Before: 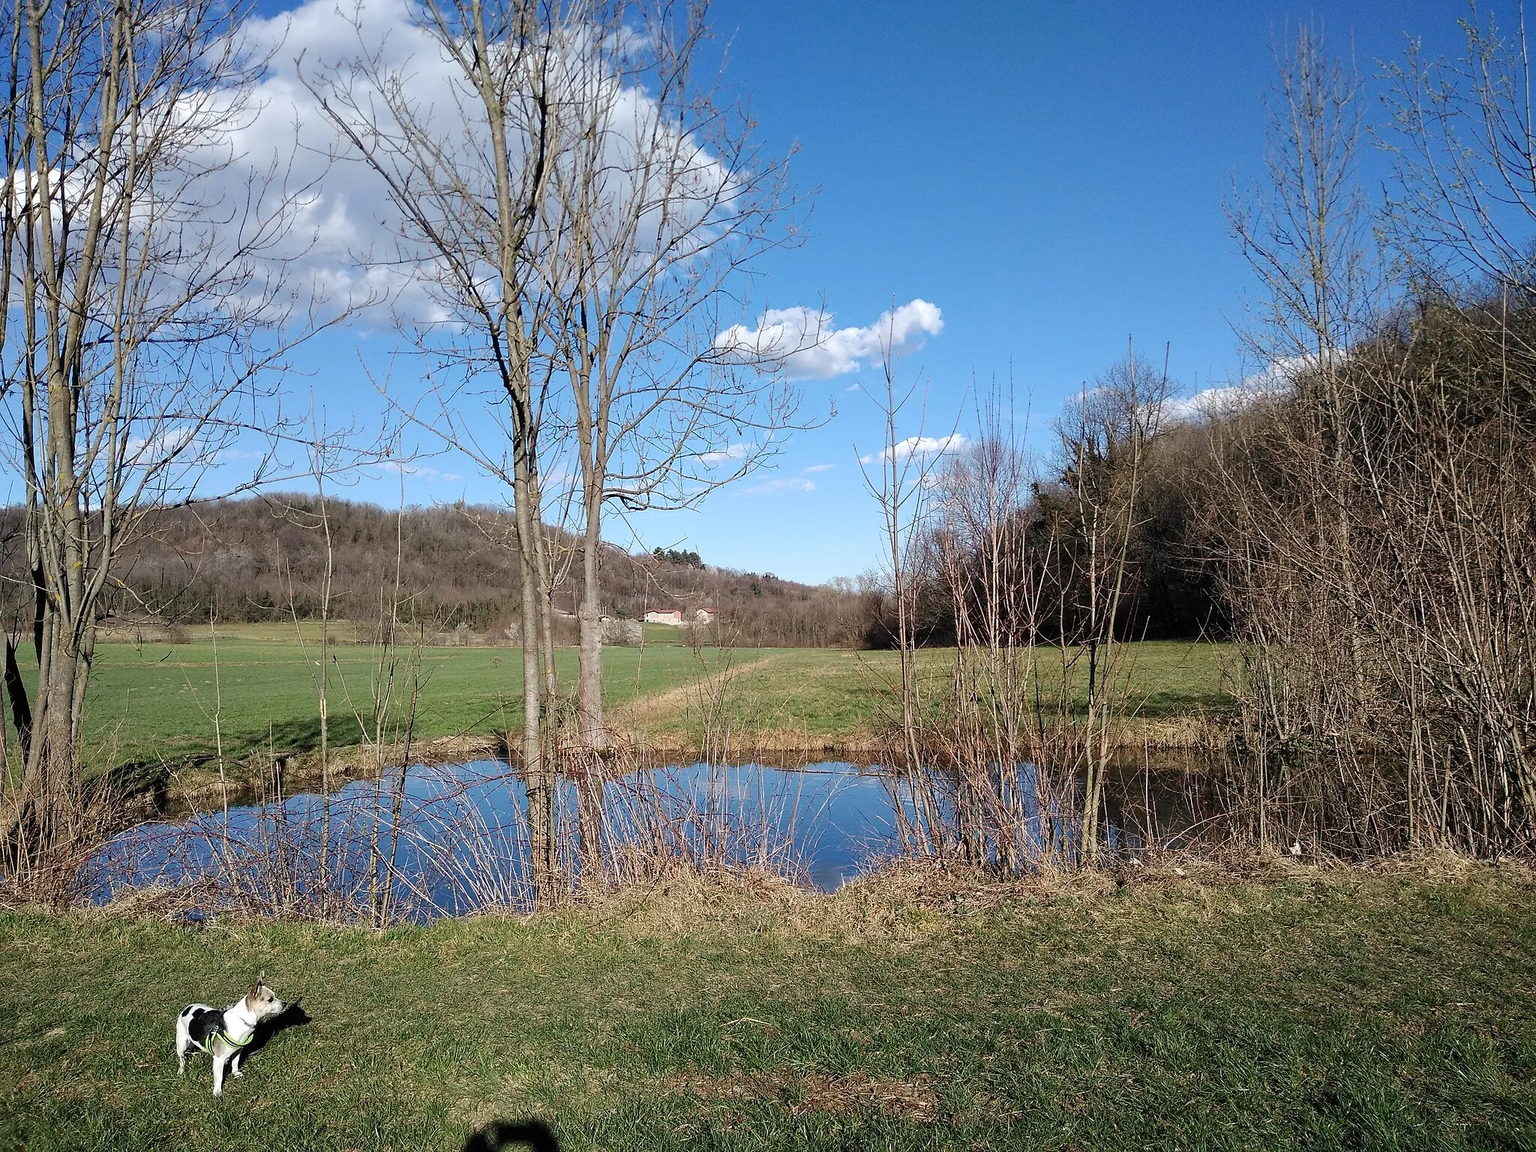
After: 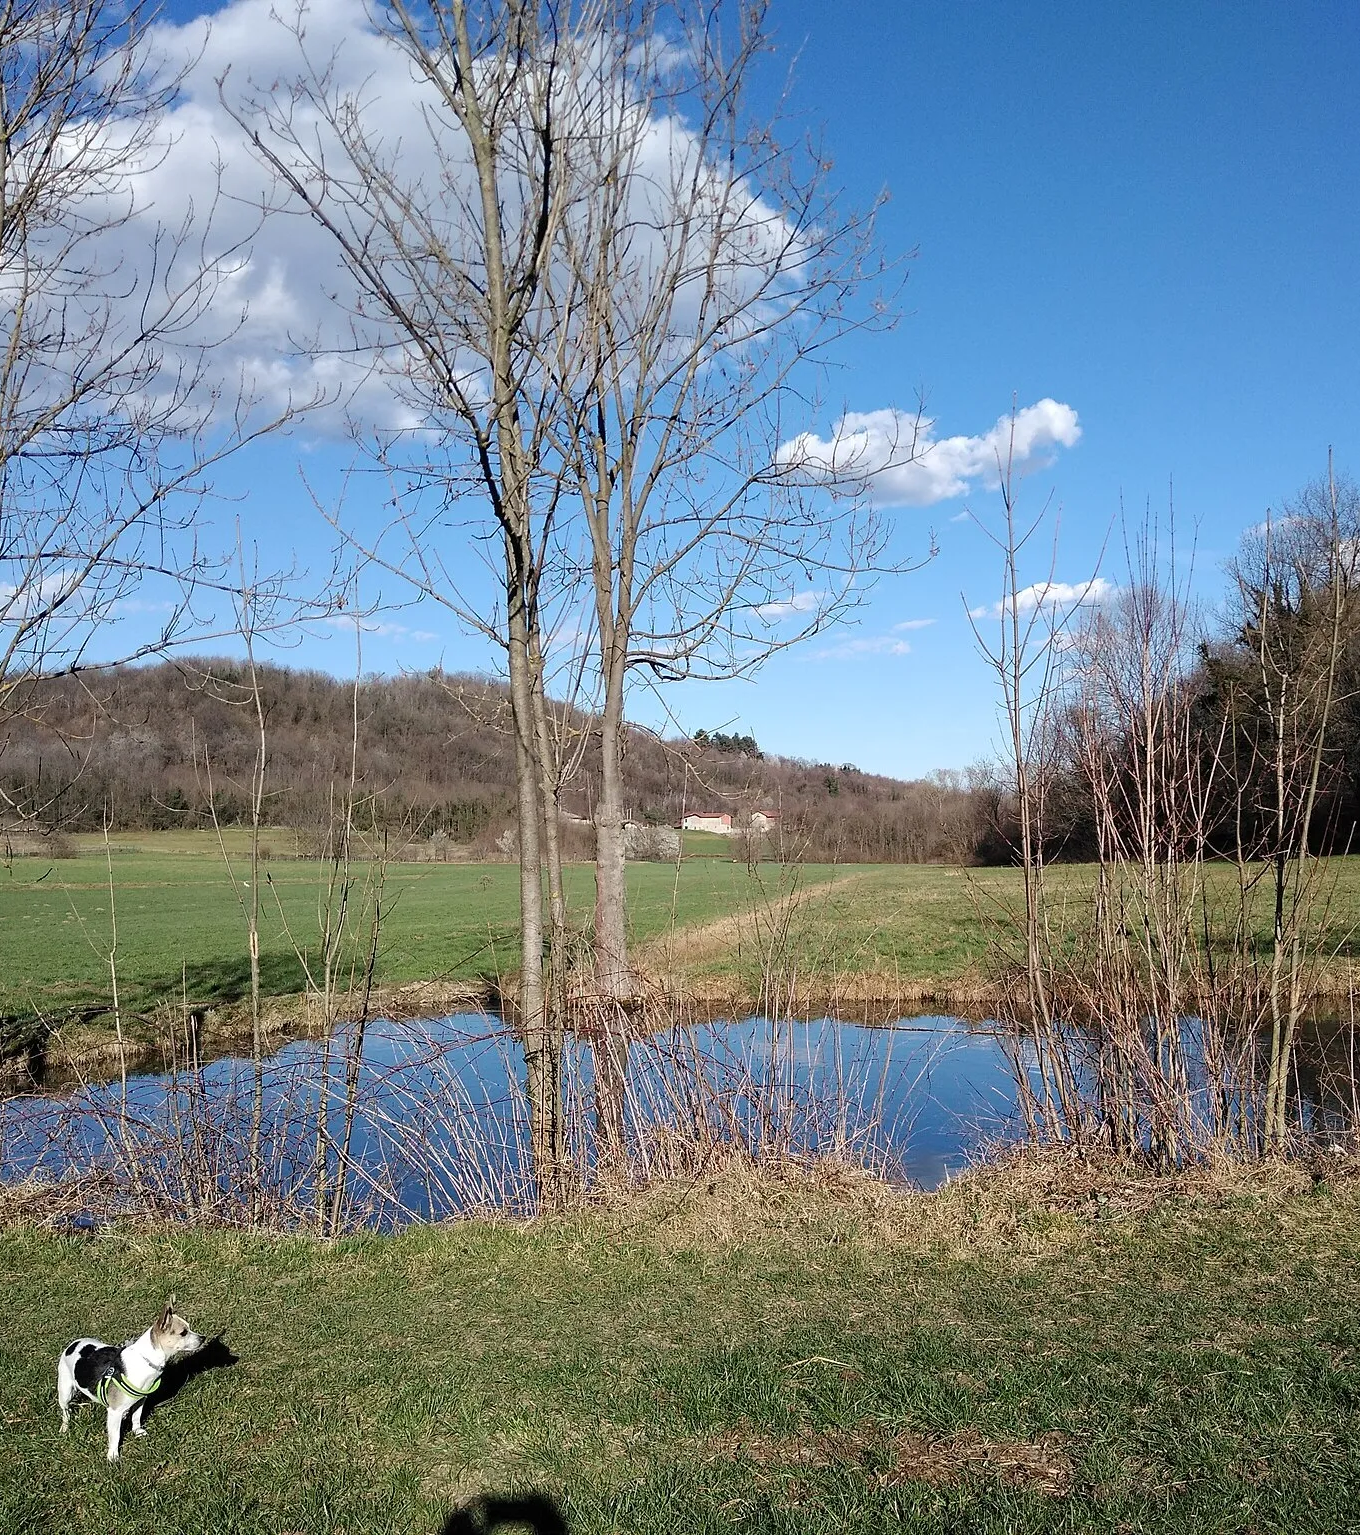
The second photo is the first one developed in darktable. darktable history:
crop and rotate: left 8.668%, right 24.891%
